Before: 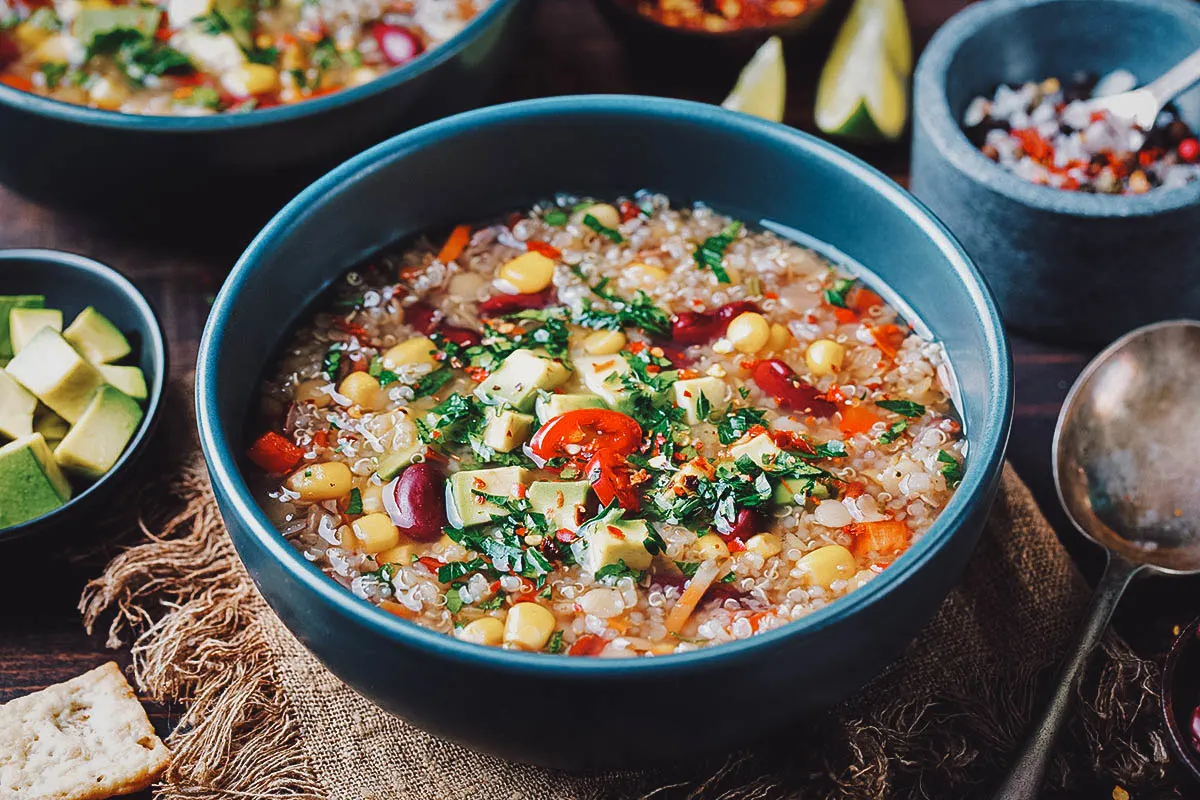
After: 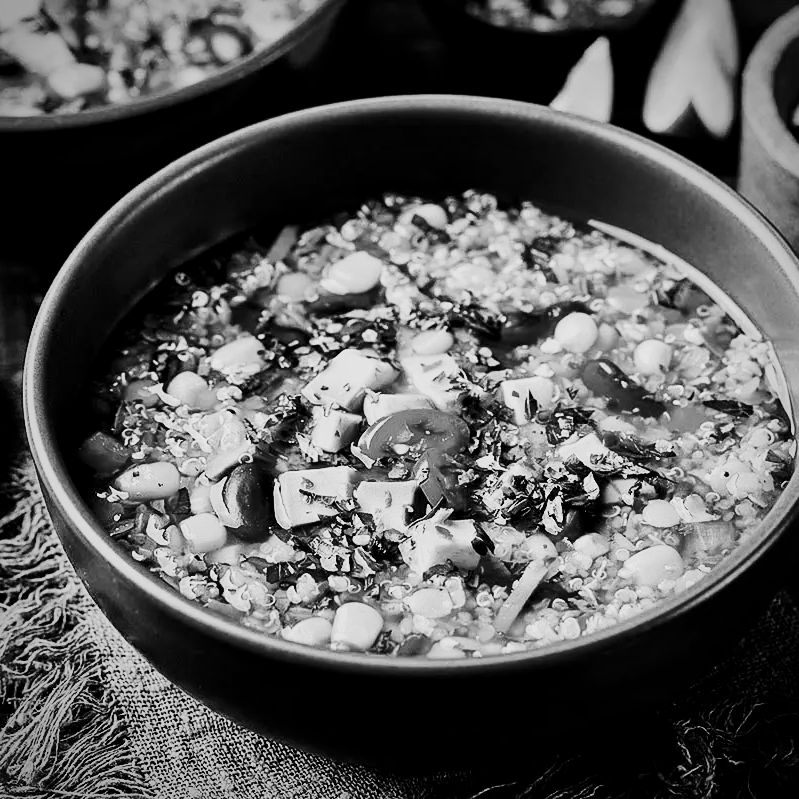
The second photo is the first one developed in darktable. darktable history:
filmic rgb: black relative exposure -7.65 EV, white relative exposure 4.56 EV, hardness 3.61, contrast 1.05
monochrome: a -6.99, b 35.61, size 1.4
crop and rotate: left 14.385%, right 18.948%
exposure: black level correction 0.007, exposure 0.093 EV, compensate highlight preservation false
vignetting: unbound false
tone curve: curves: ch0 [(0, 0) (0.288, 0.201) (0.683, 0.793) (1, 1)], color space Lab, linked channels, preserve colors none
local contrast: mode bilateral grid, contrast 28, coarseness 16, detail 115%, midtone range 0.2
color correction: highlights a* -9.35, highlights b* -23.15
